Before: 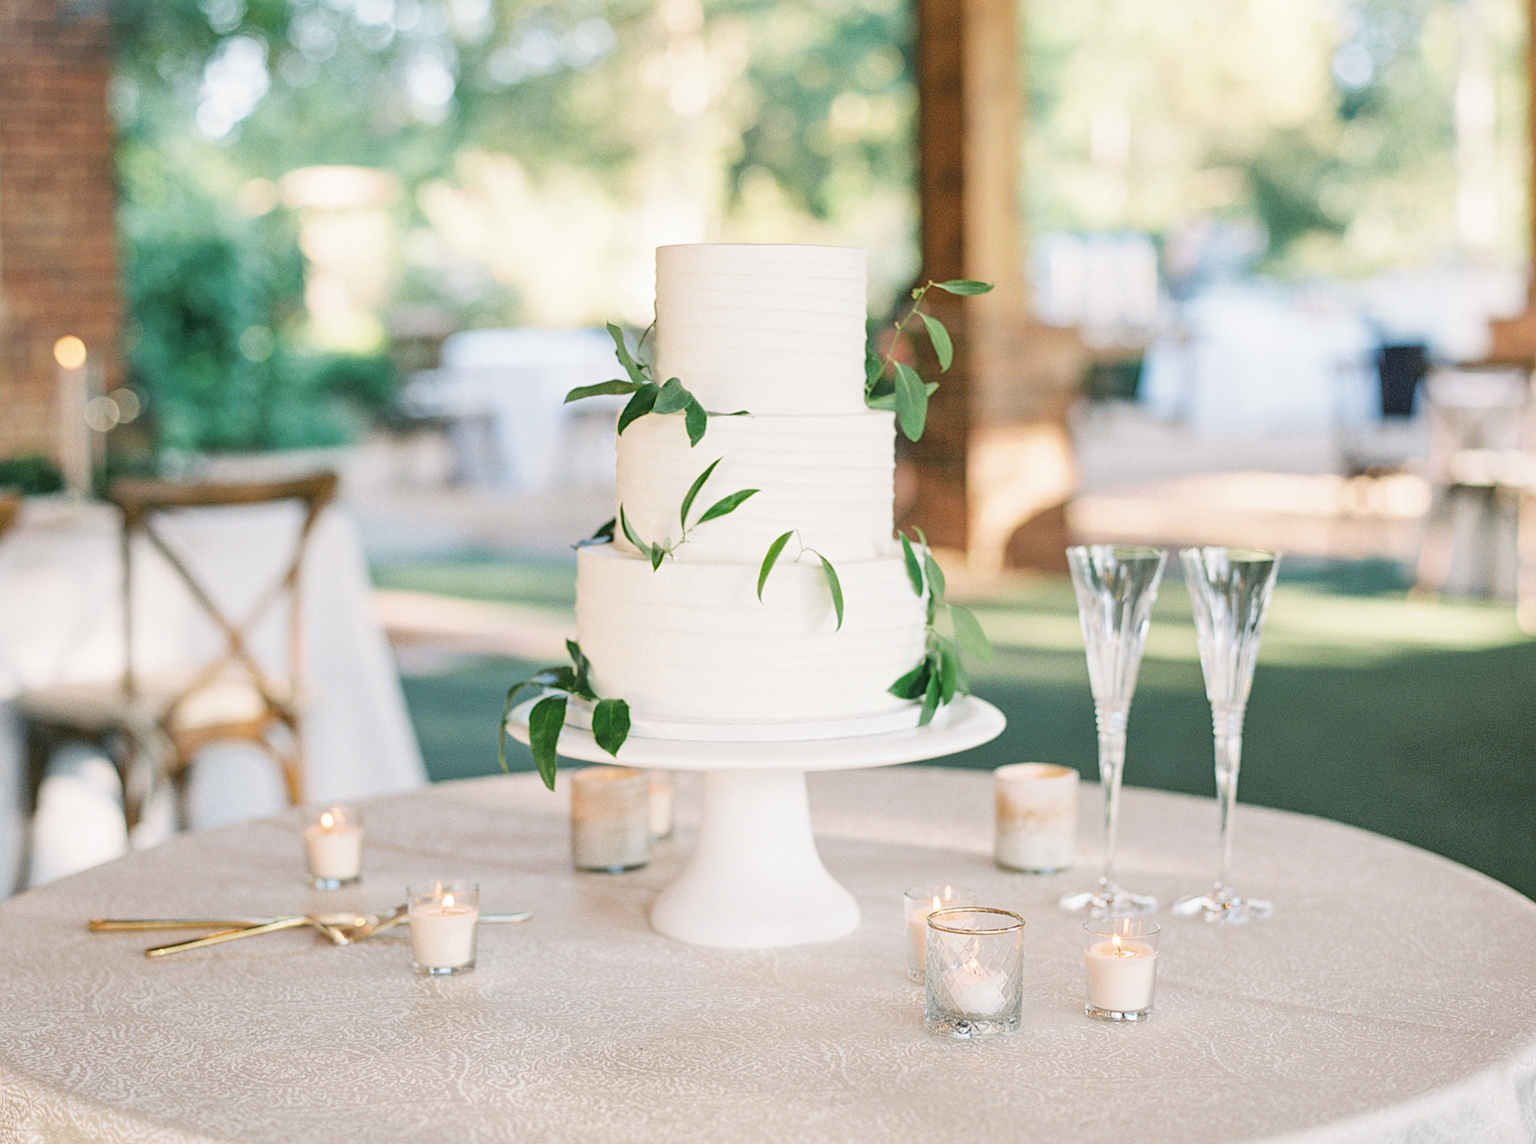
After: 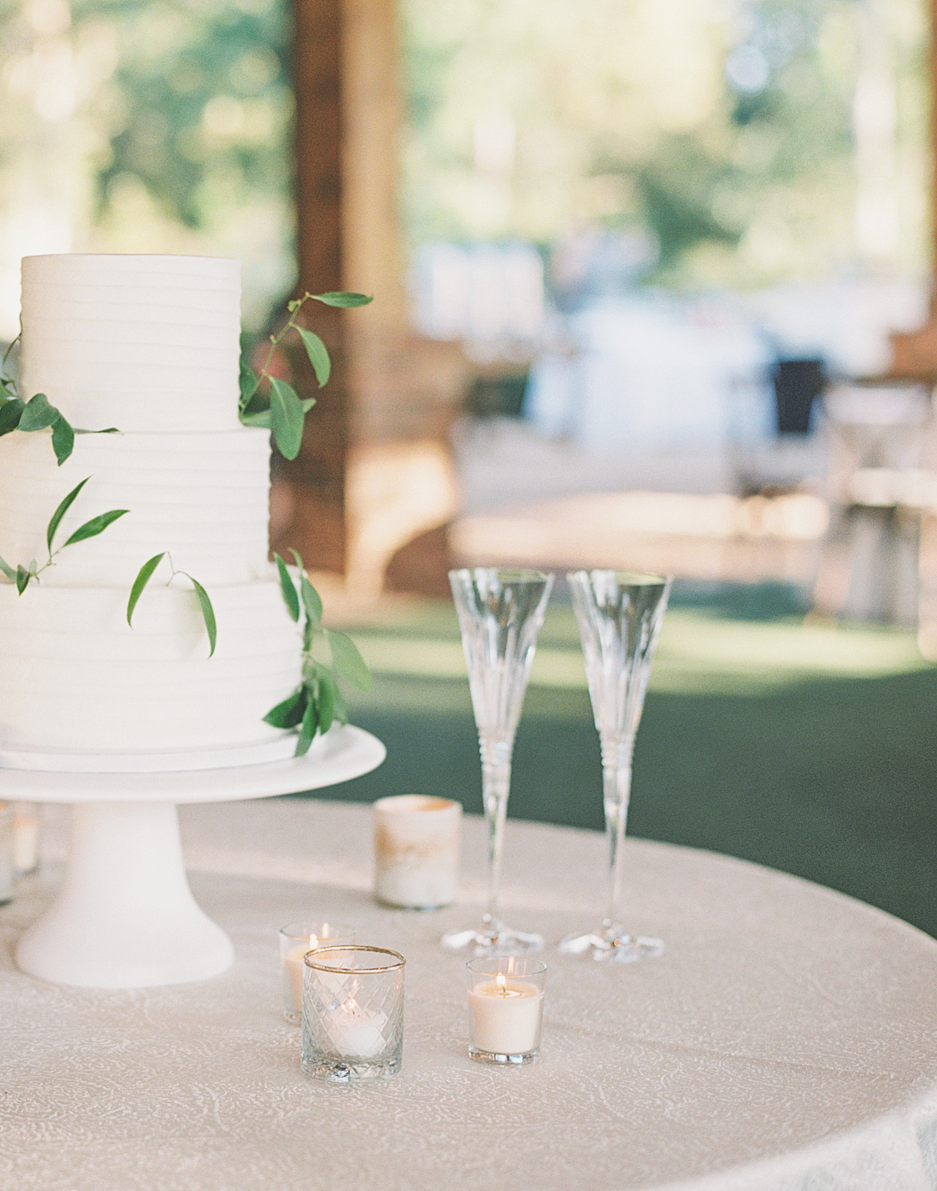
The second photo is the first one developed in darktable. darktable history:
crop: left 41.402%
exposure: black level correction -0.025, exposure -0.117 EV, compensate highlight preservation false
